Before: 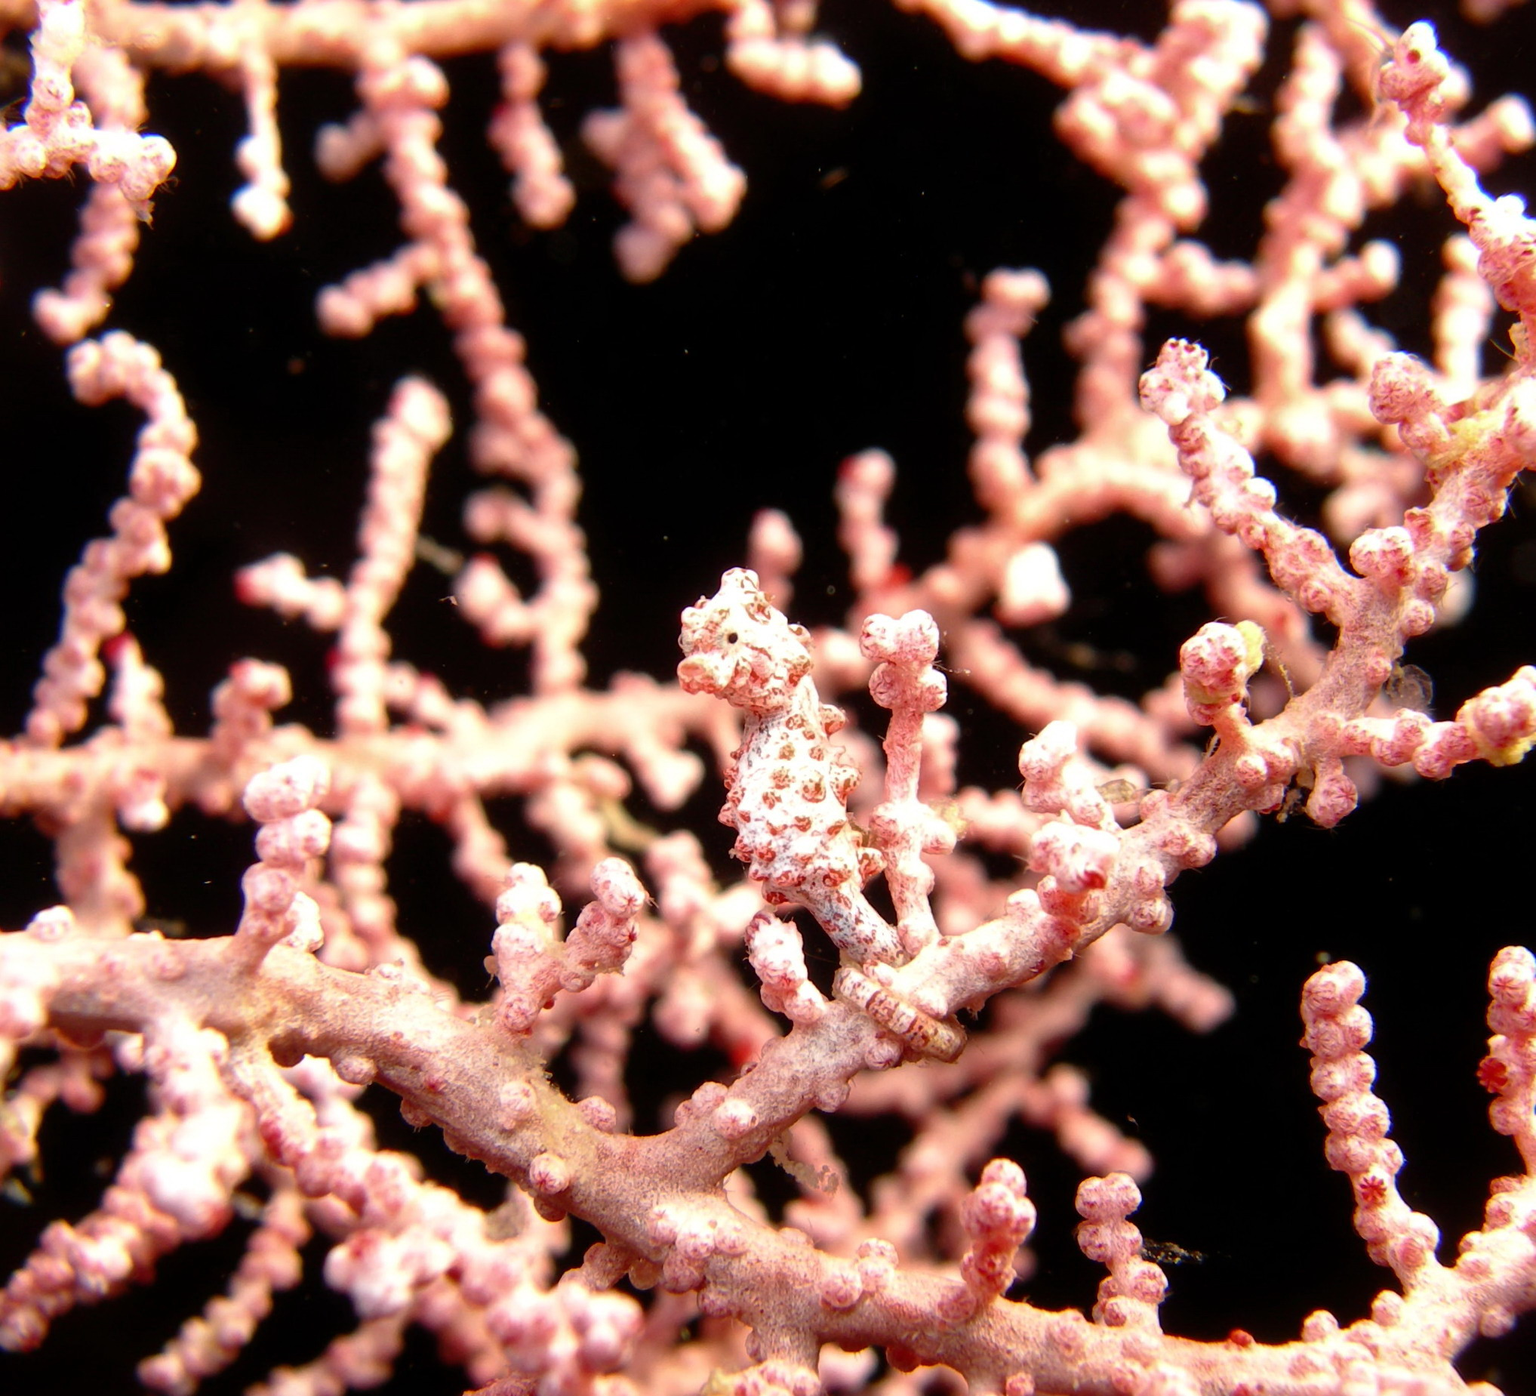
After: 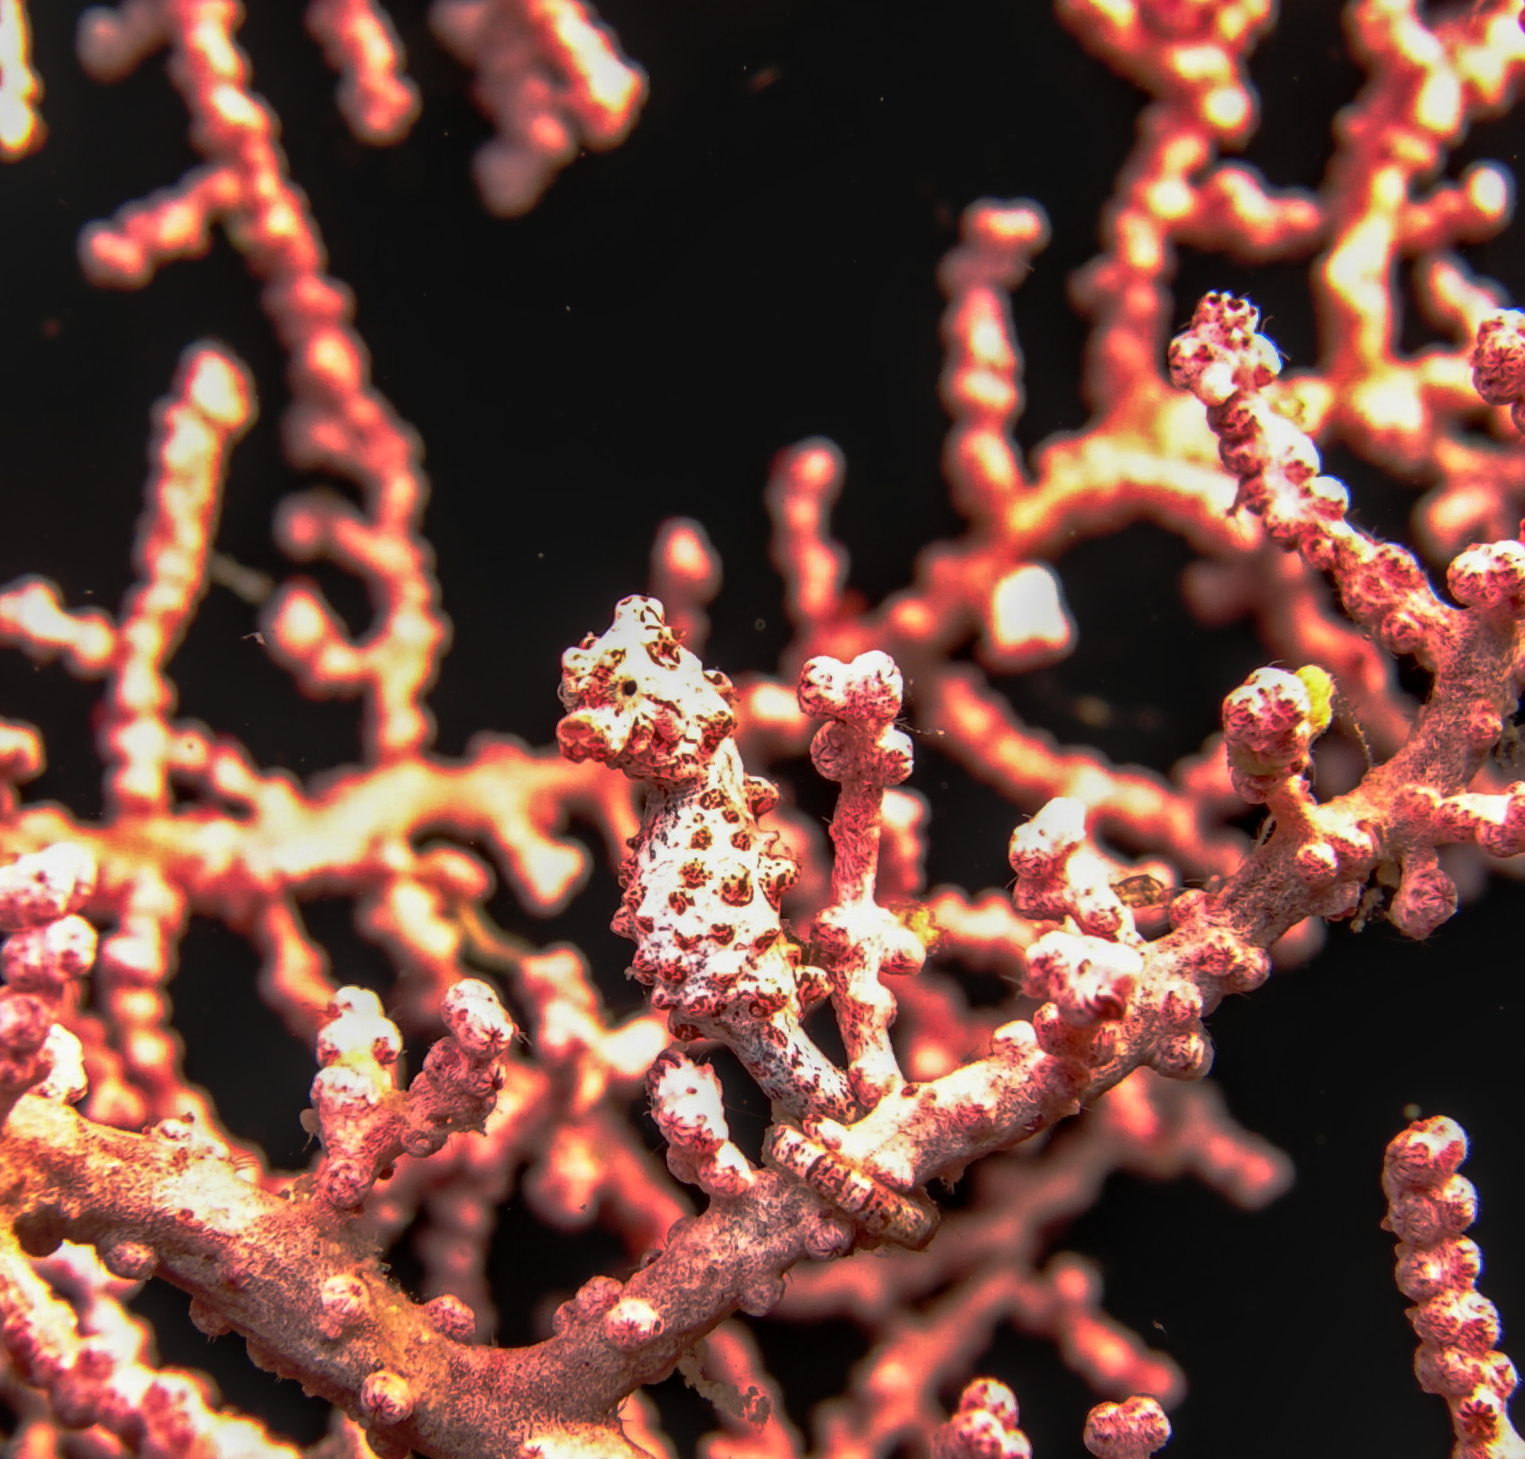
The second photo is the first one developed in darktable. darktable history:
crop: left 16.769%, top 8.495%, right 8.288%, bottom 12.572%
local contrast: highlights 3%, shadows 6%, detail 133%
base curve: curves: ch0 [(0, 0) (0.564, 0.291) (0.802, 0.731) (1, 1)], preserve colors none
